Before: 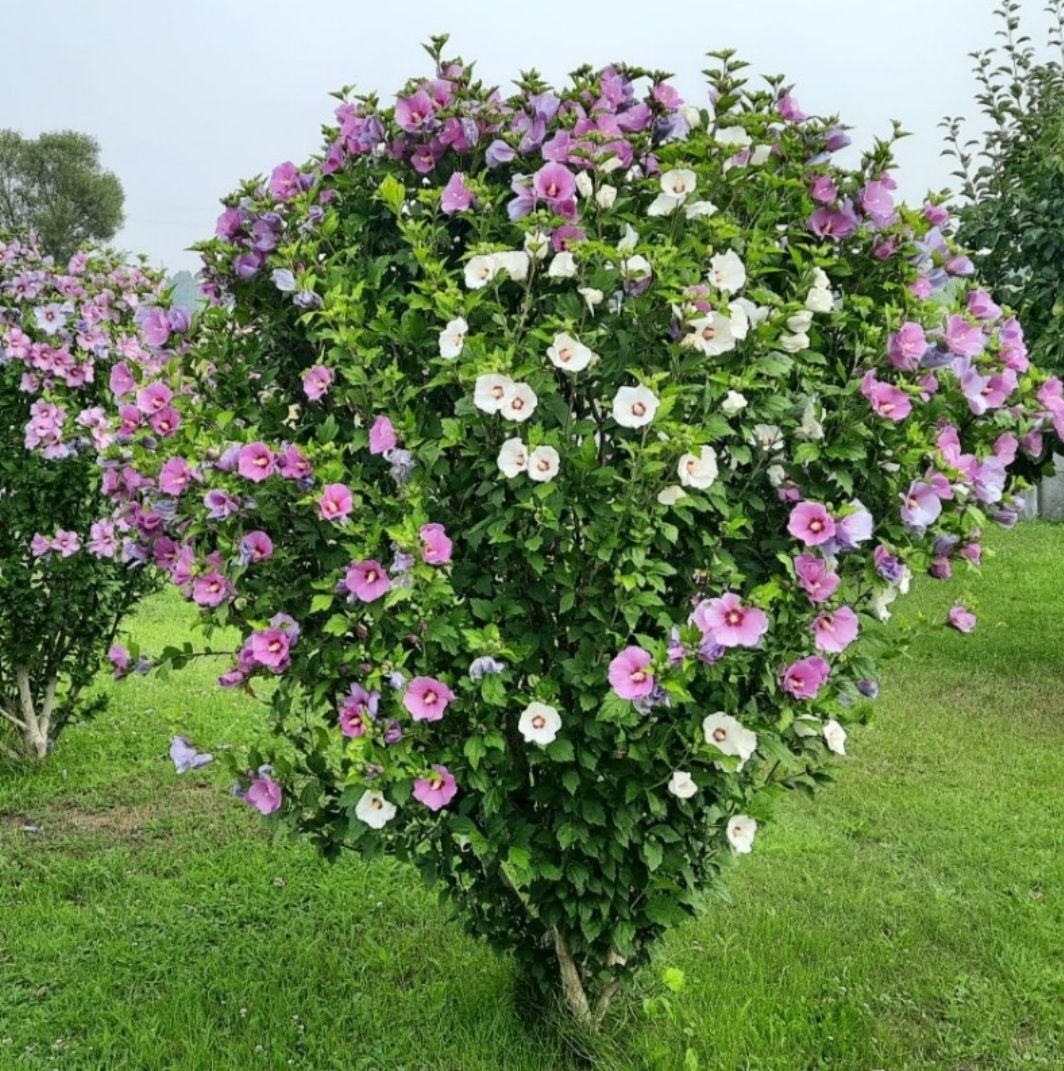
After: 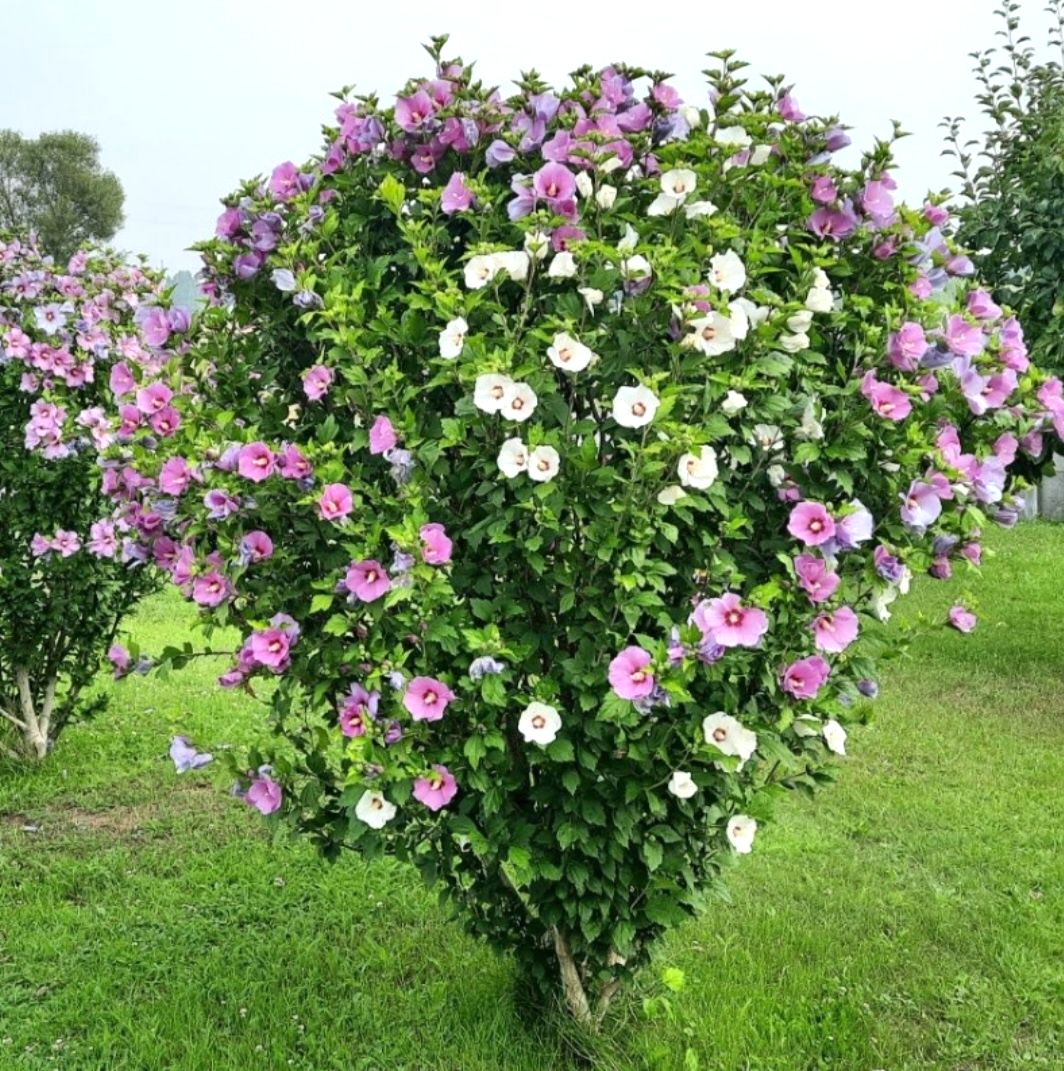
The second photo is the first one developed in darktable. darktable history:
exposure: exposure 0.298 EV, compensate highlight preservation false
